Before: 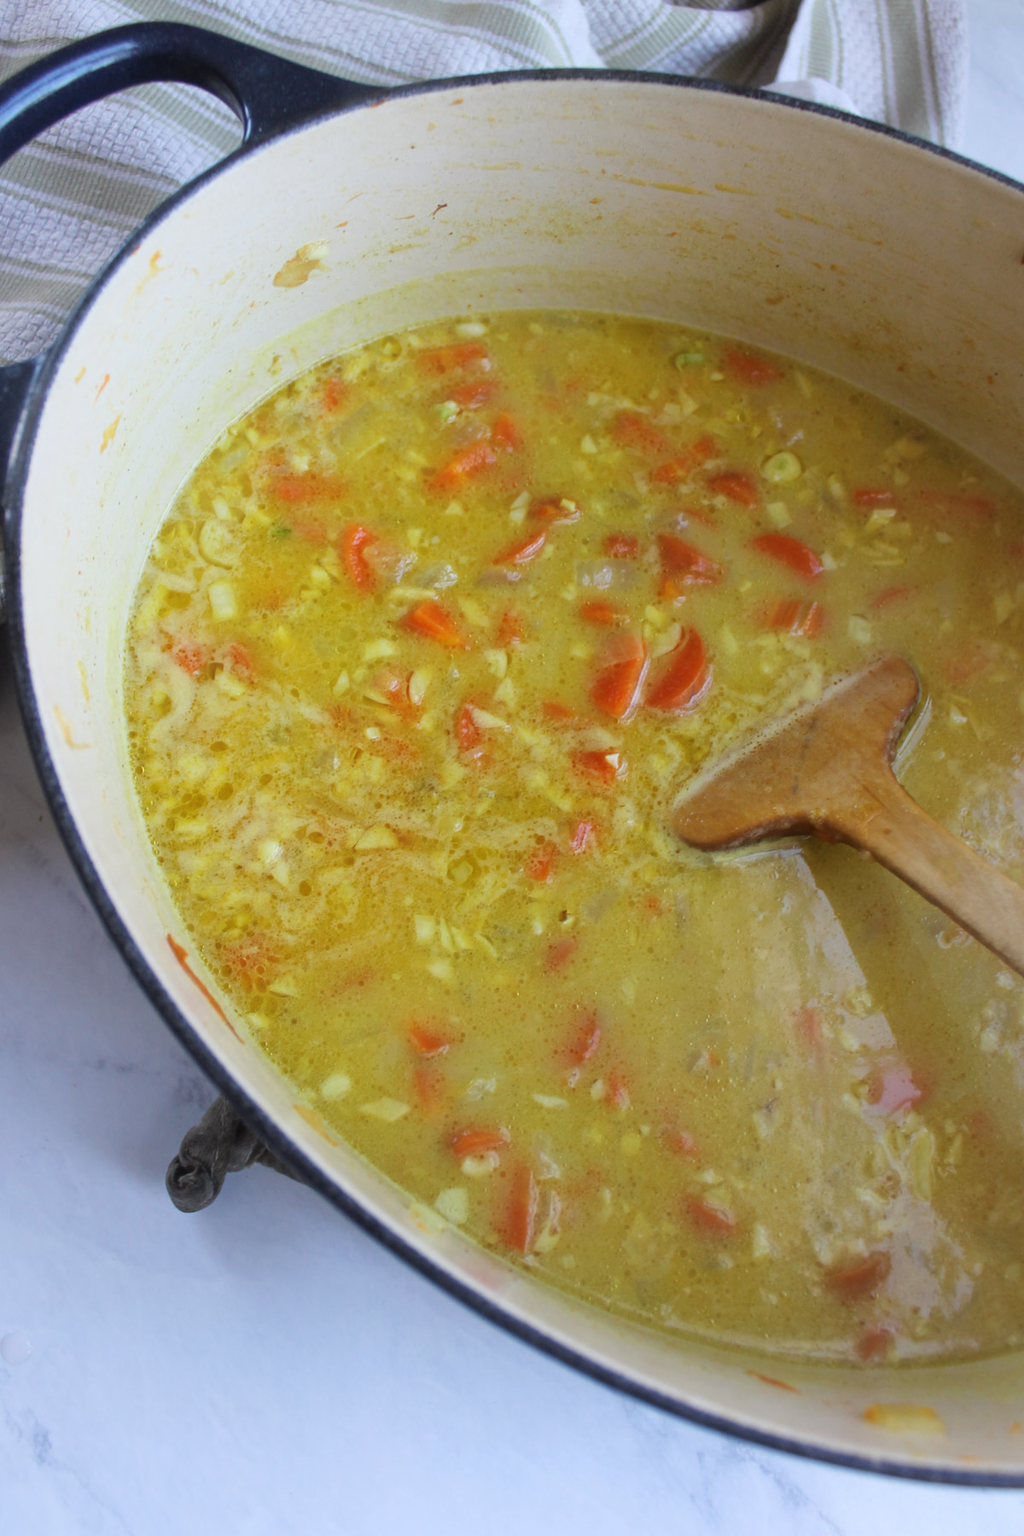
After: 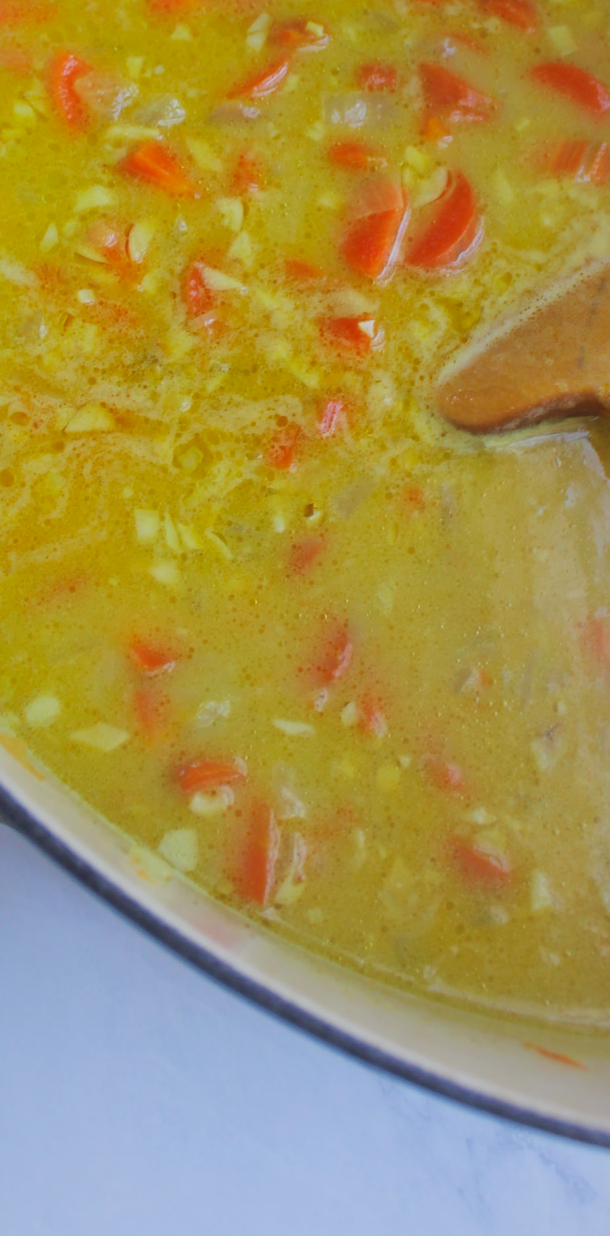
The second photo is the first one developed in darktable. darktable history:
contrast brightness saturation: brightness 0.093, saturation 0.194
crop and rotate: left 29.307%, top 31.321%, right 19.856%
filmic rgb: black relative exposure -14.99 EV, white relative exposure 3 EV, target black luminance 0%, hardness 9.34, latitude 98.09%, contrast 0.914, shadows ↔ highlights balance 0.455%
shadows and highlights: on, module defaults
